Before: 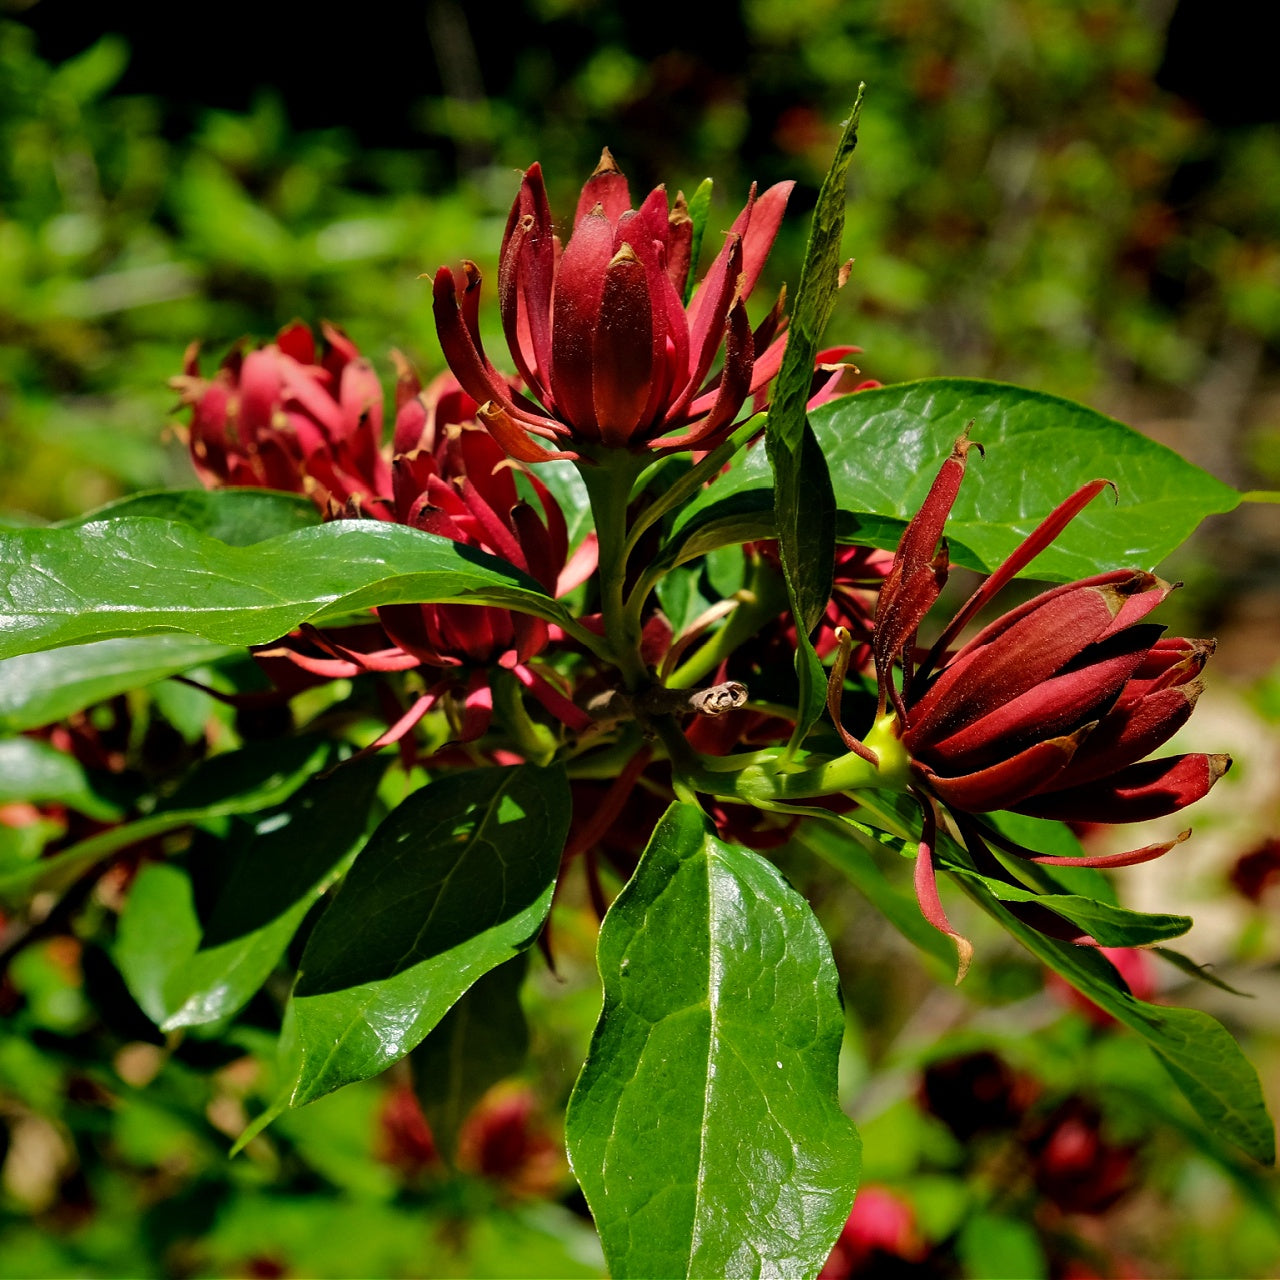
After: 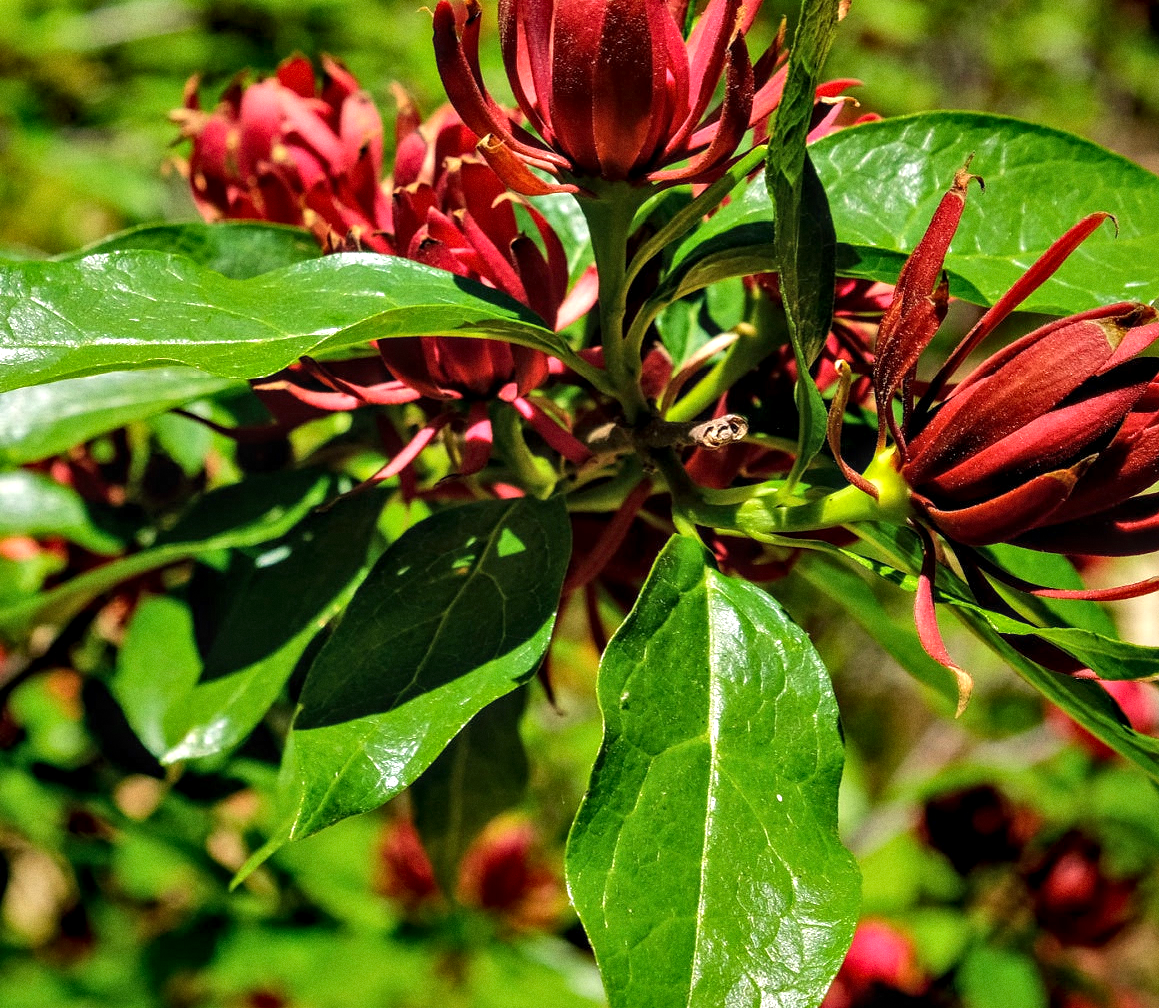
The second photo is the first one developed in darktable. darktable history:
local contrast: on, module defaults
shadows and highlights: shadows 37.27, highlights -28.18, soften with gaussian
grain: coarseness 7.08 ISO, strength 21.67%, mid-tones bias 59.58%
exposure: exposure 0.6 EV, compensate highlight preservation false
crop: top 20.916%, right 9.437%, bottom 0.316%
